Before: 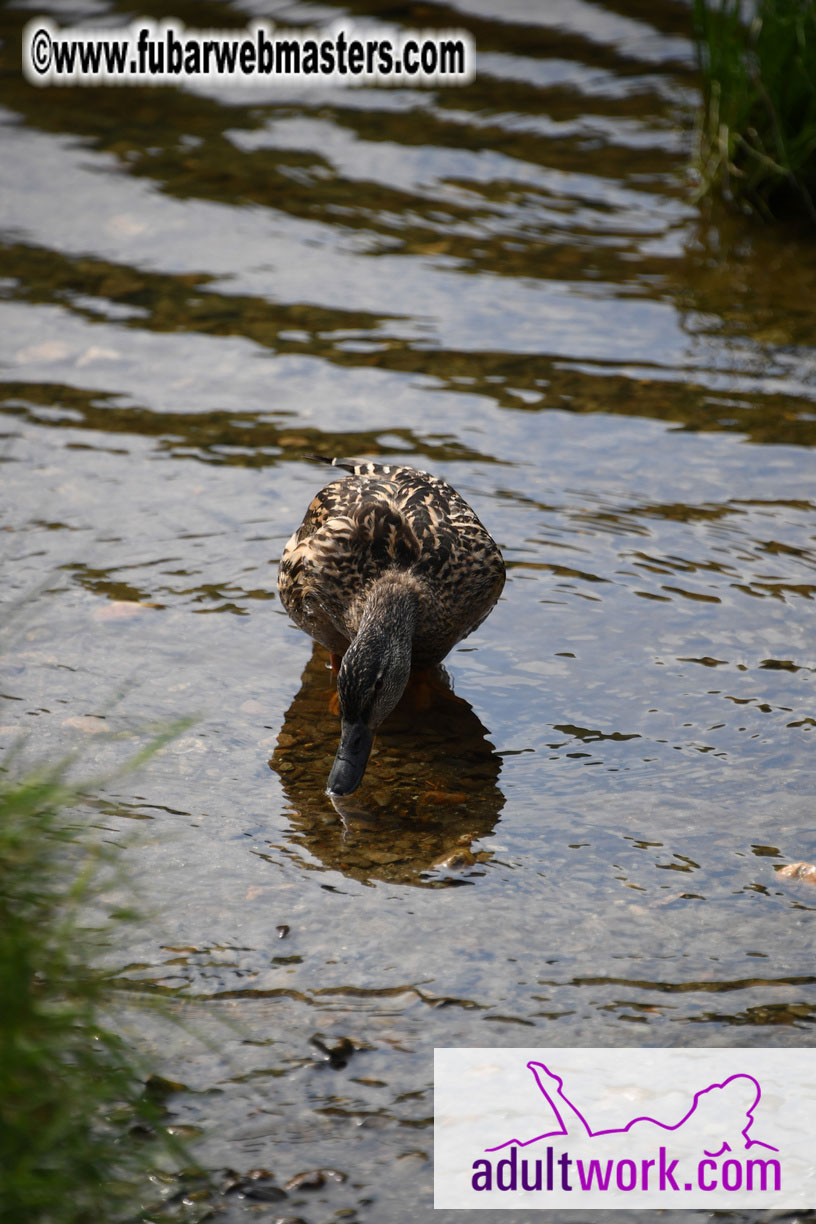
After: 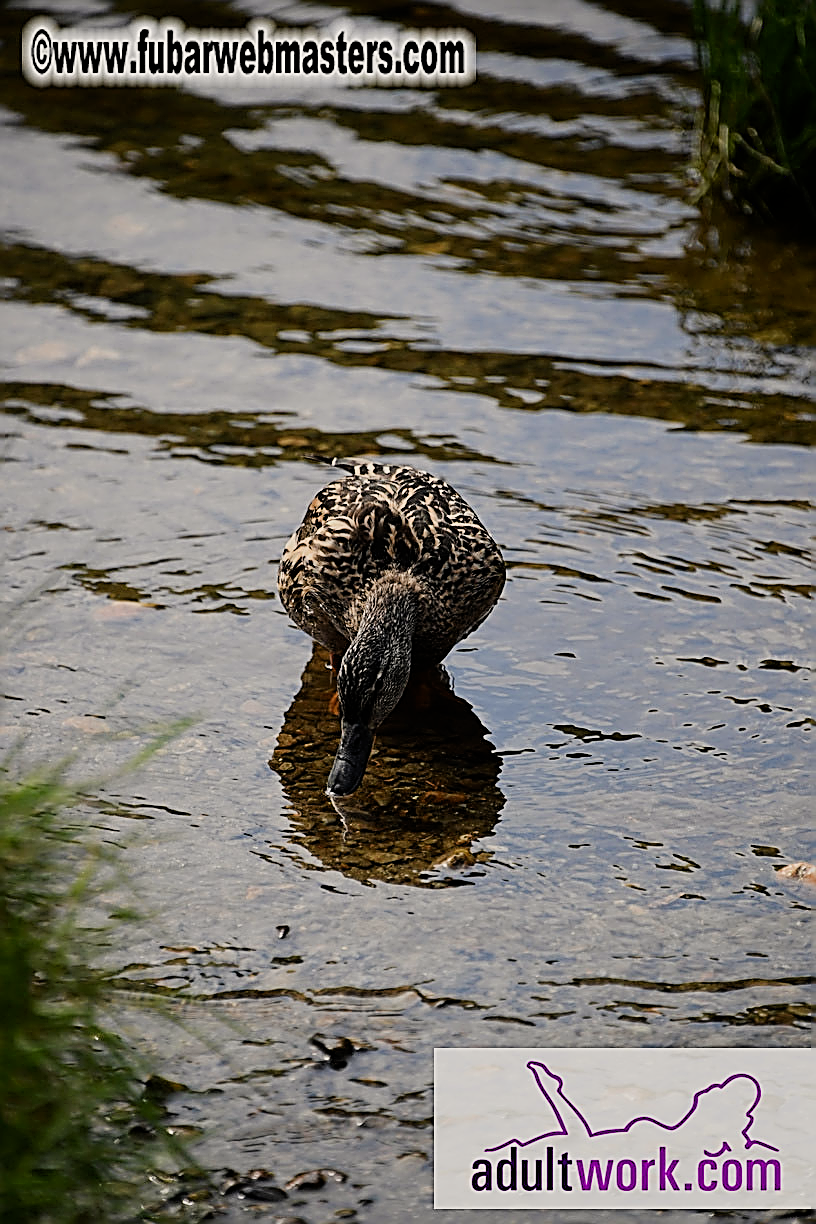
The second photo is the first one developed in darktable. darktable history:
color correction: highlights a* 0.816, highlights b* 2.78, saturation 1.1
sharpen: amount 2
contrast brightness saturation: contrast 0.07
filmic rgb: black relative exposure -7.65 EV, white relative exposure 4.56 EV, hardness 3.61
